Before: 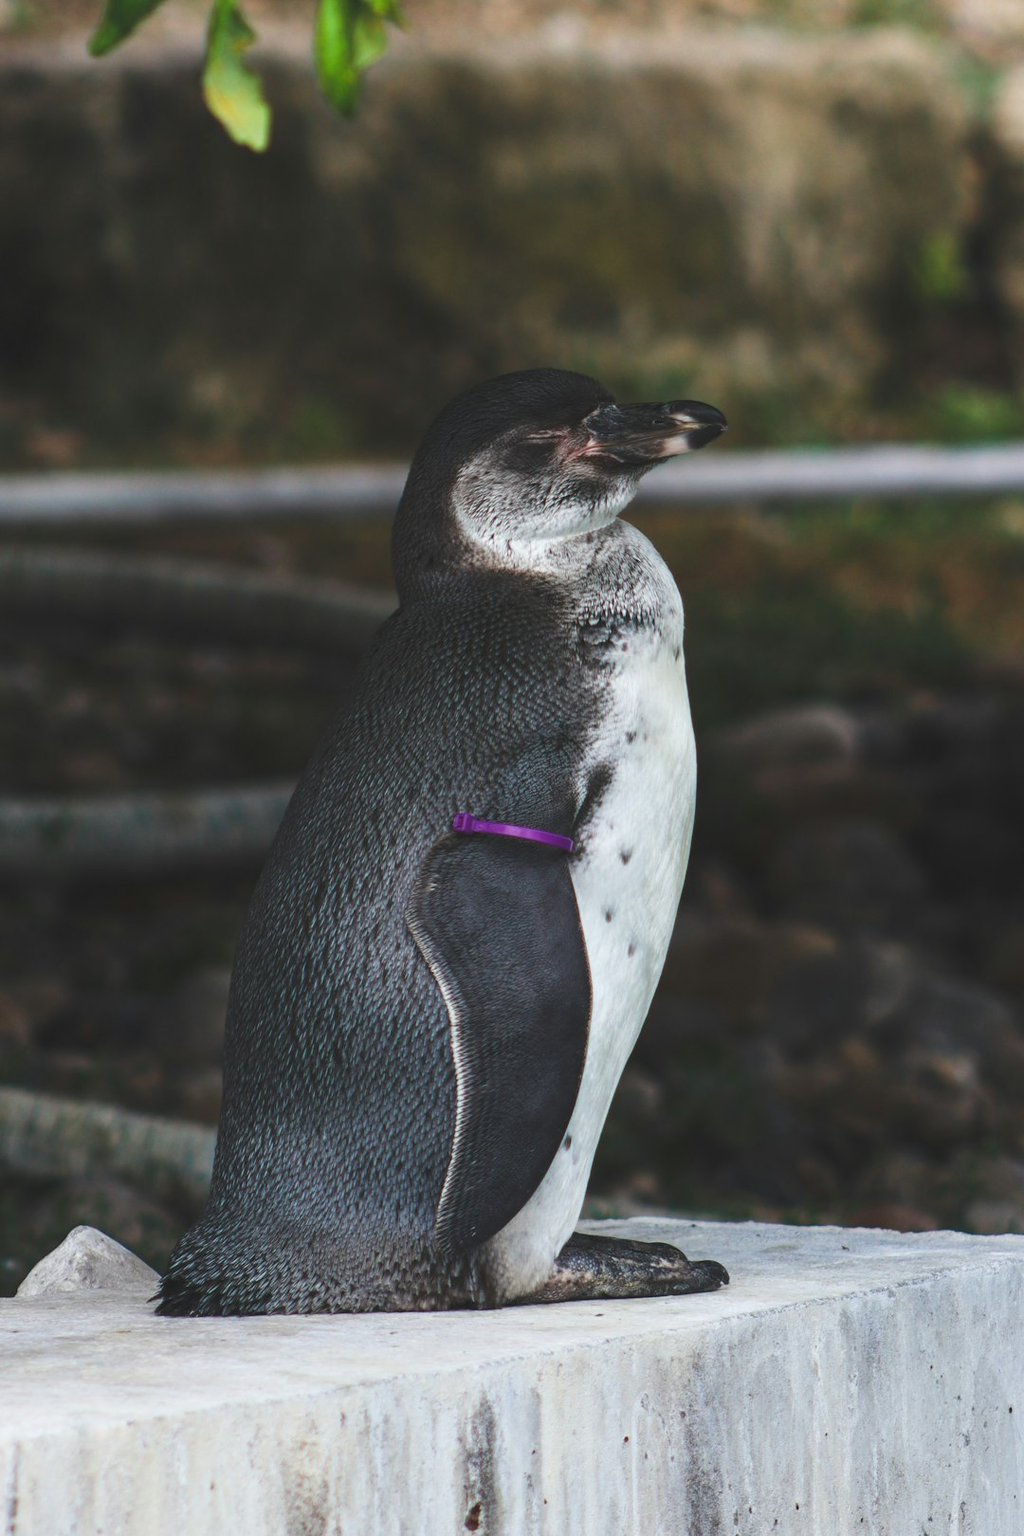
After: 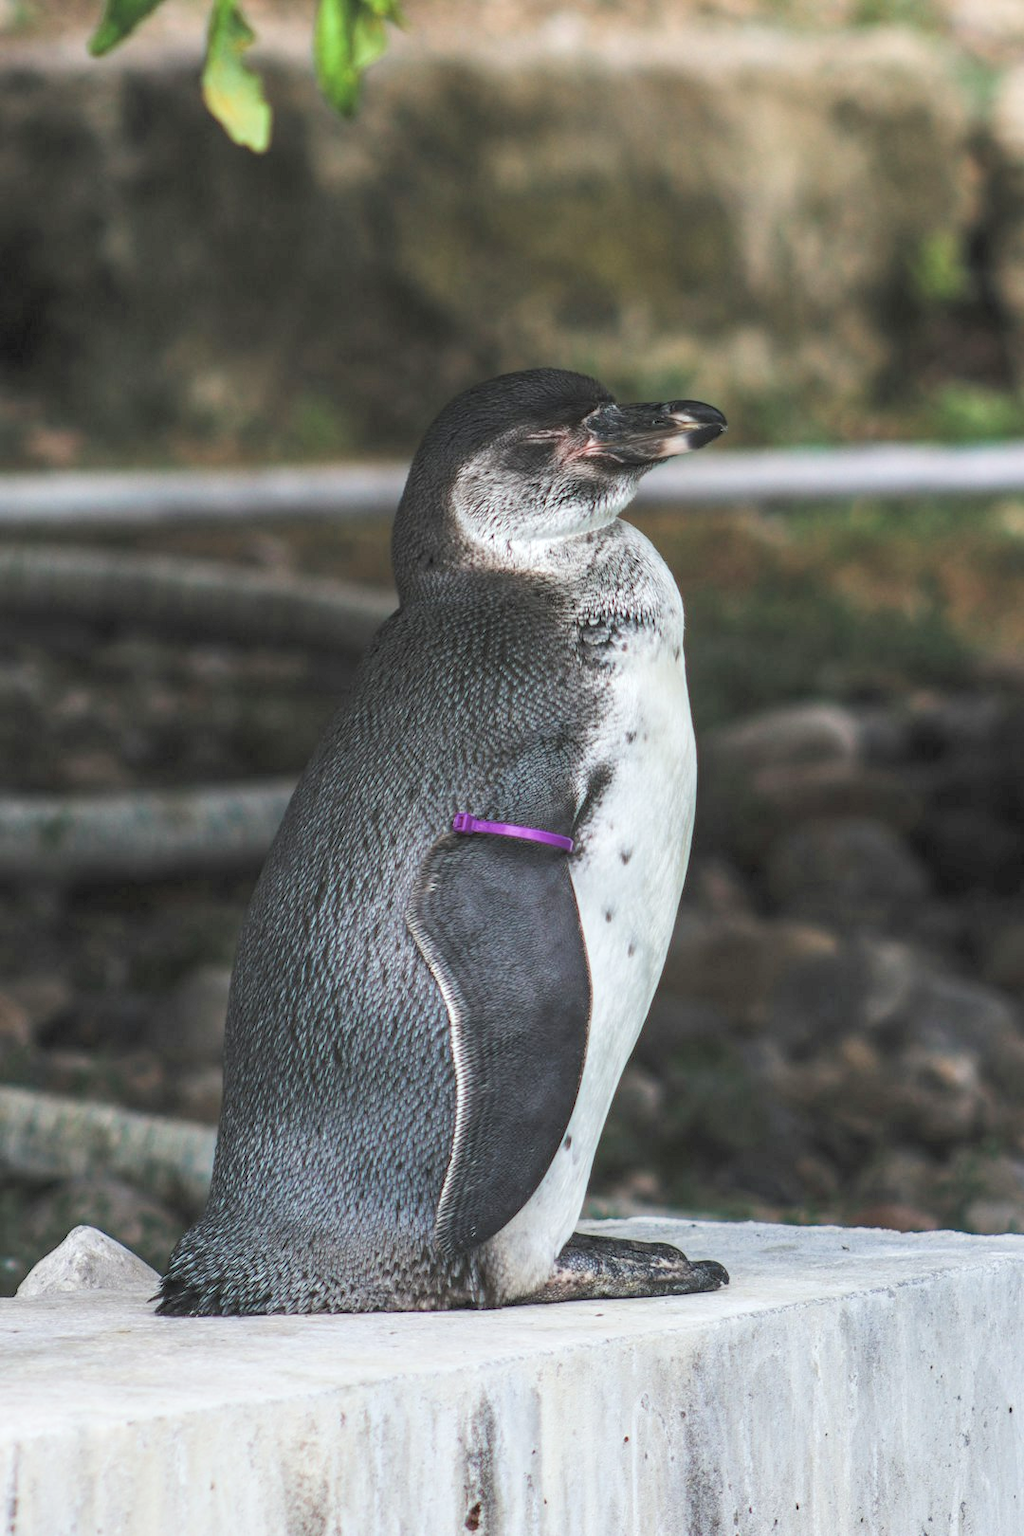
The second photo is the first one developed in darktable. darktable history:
levels: levels [0.093, 0.434, 0.988]
color correction: highlights b* -0.045, saturation 0.785
local contrast: on, module defaults
